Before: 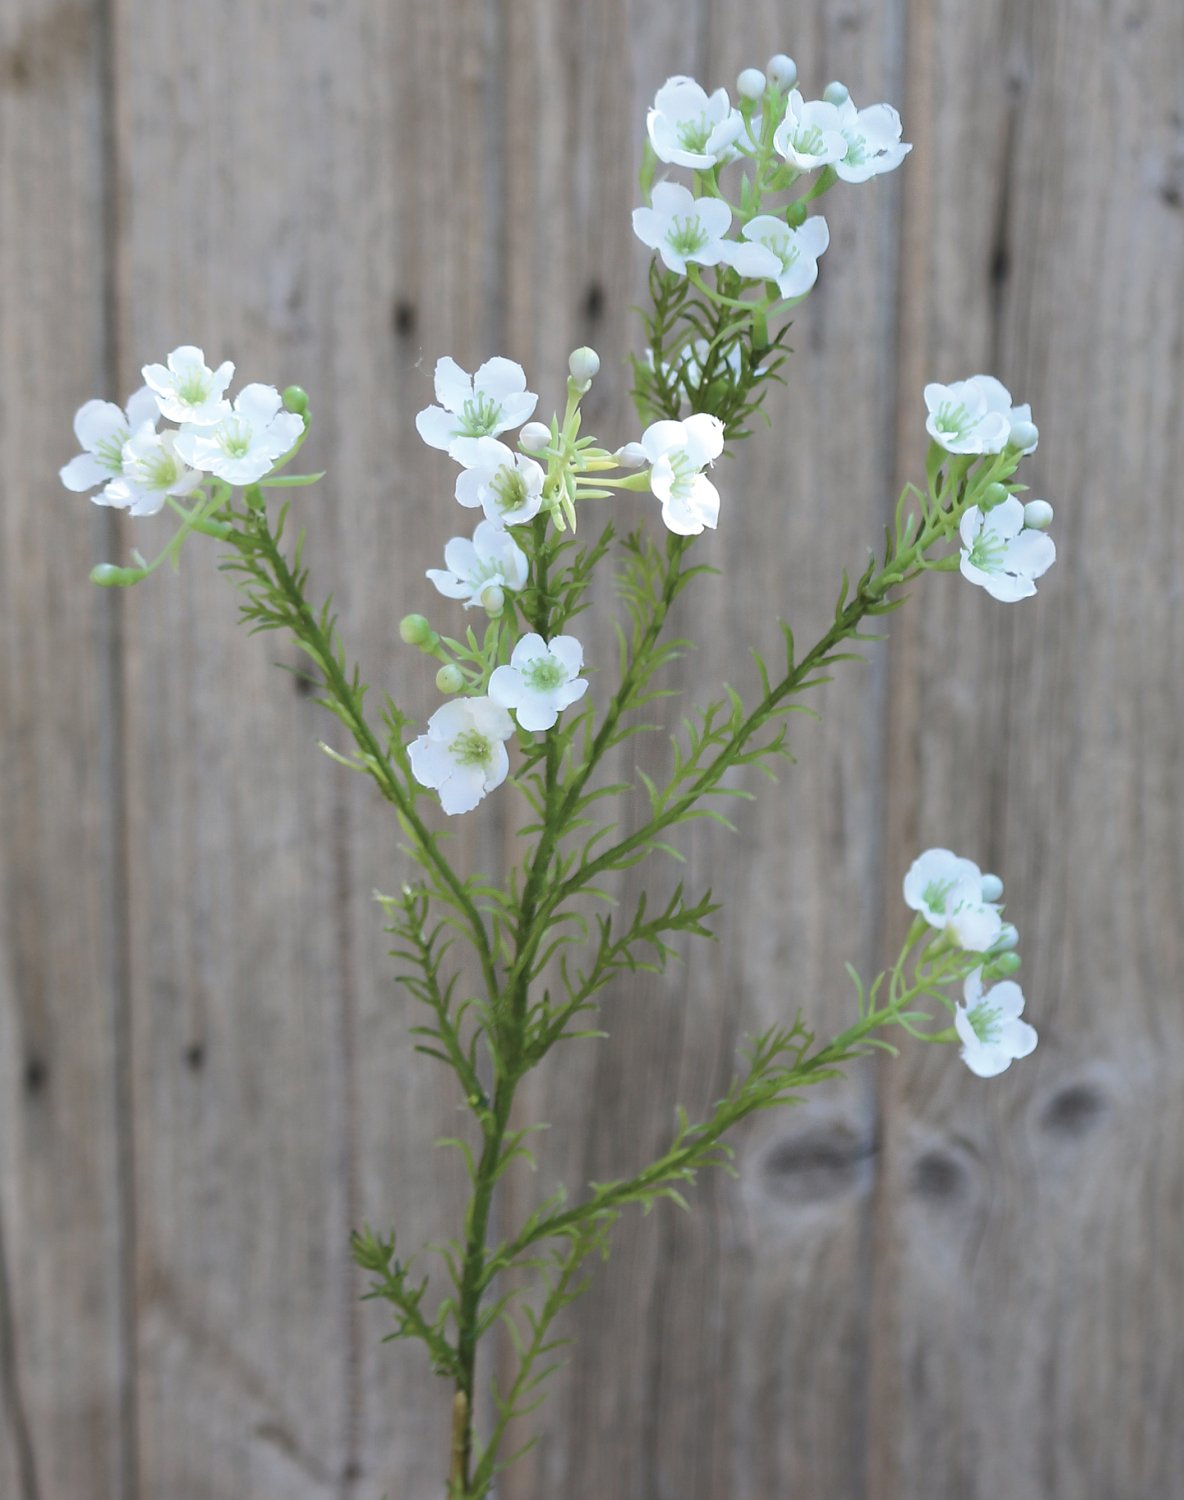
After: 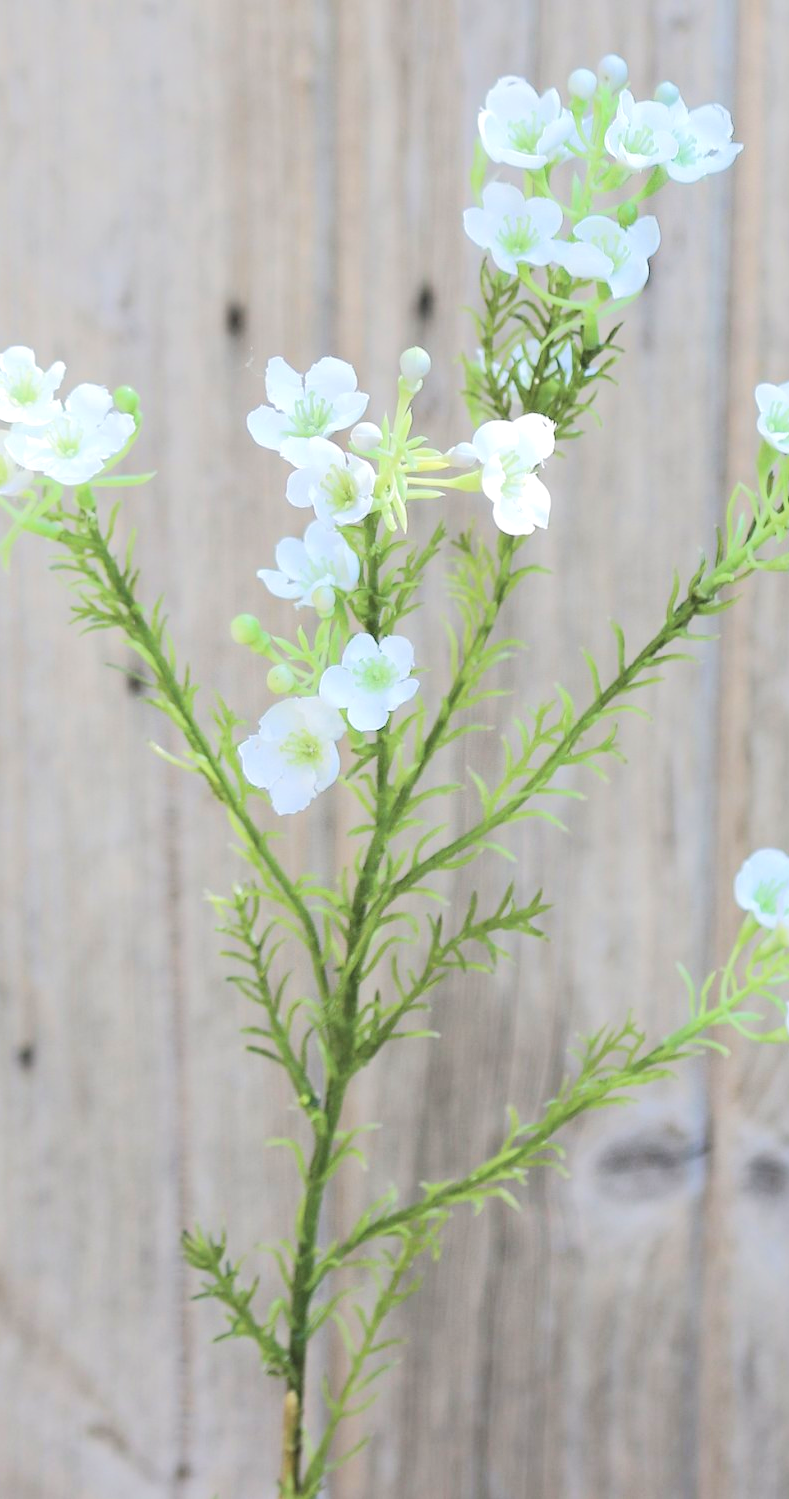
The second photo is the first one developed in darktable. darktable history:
crop and rotate: left 14.354%, right 18.958%
tone equalizer: -7 EV 0.158 EV, -6 EV 0.634 EV, -5 EV 1.12 EV, -4 EV 1.3 EV, -3 EV 1.15 EV, -2 EV 0.6 EV, -1 EV 0.156 EV, edges refinement/feathering 500, mask exposure compensation -1.57 EV, preserve details no
